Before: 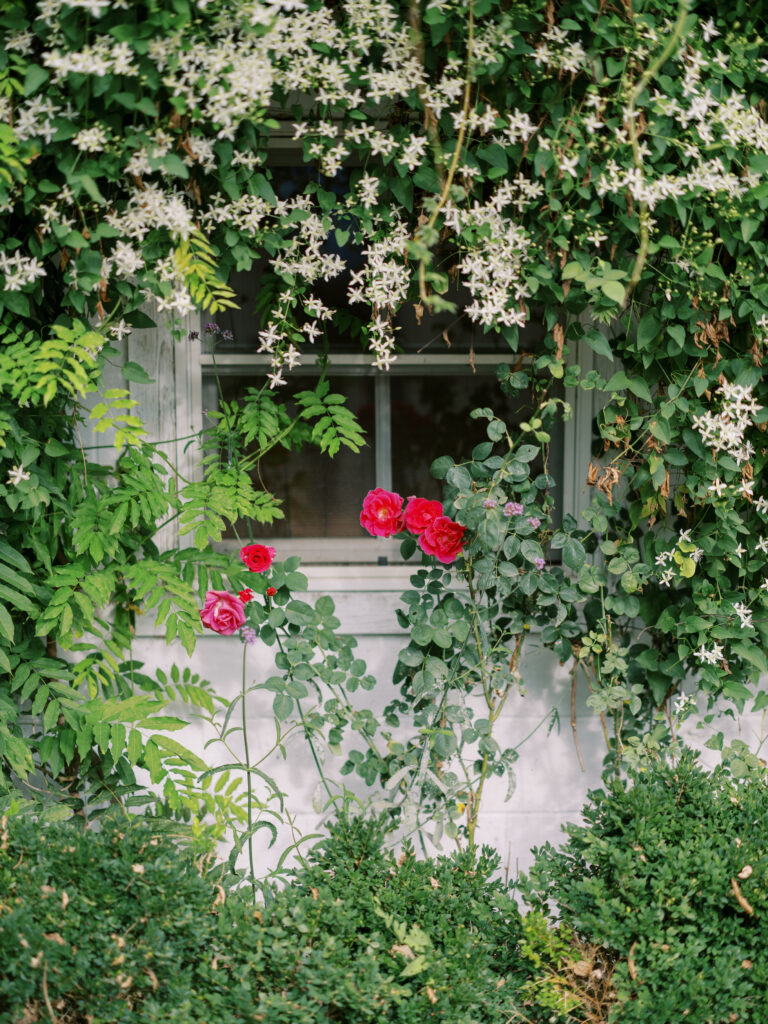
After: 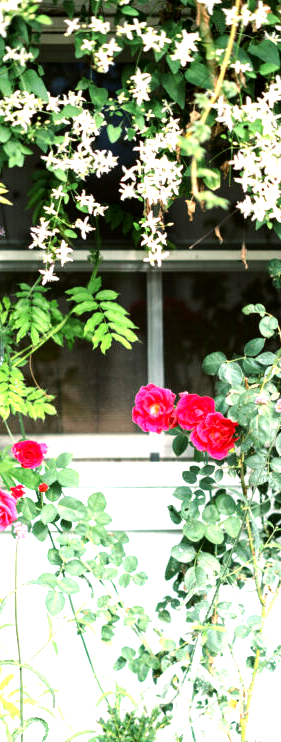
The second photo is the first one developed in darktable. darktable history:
contrast brightness saturation: contrast 0.031, brightness -0.035
tone equalizer: -8 EV -0.758 EV, -7 EV -0.707 EV, -6 EV -0.568 EV, -5 EV -0.415 EV, -3 EV 0.374 EV, -2 EV 0.6 EV, -1 EV 0.678 EV, +0 EV 0.777 EV, mask exposure compensation -0.497 EV
exposure: black level correction 0.001, exposure 0.962 EV, compensate highlight preservation false
crop and rotate: left 29.783%, top 10.233%, right 33.544%, bottom 17.241%
